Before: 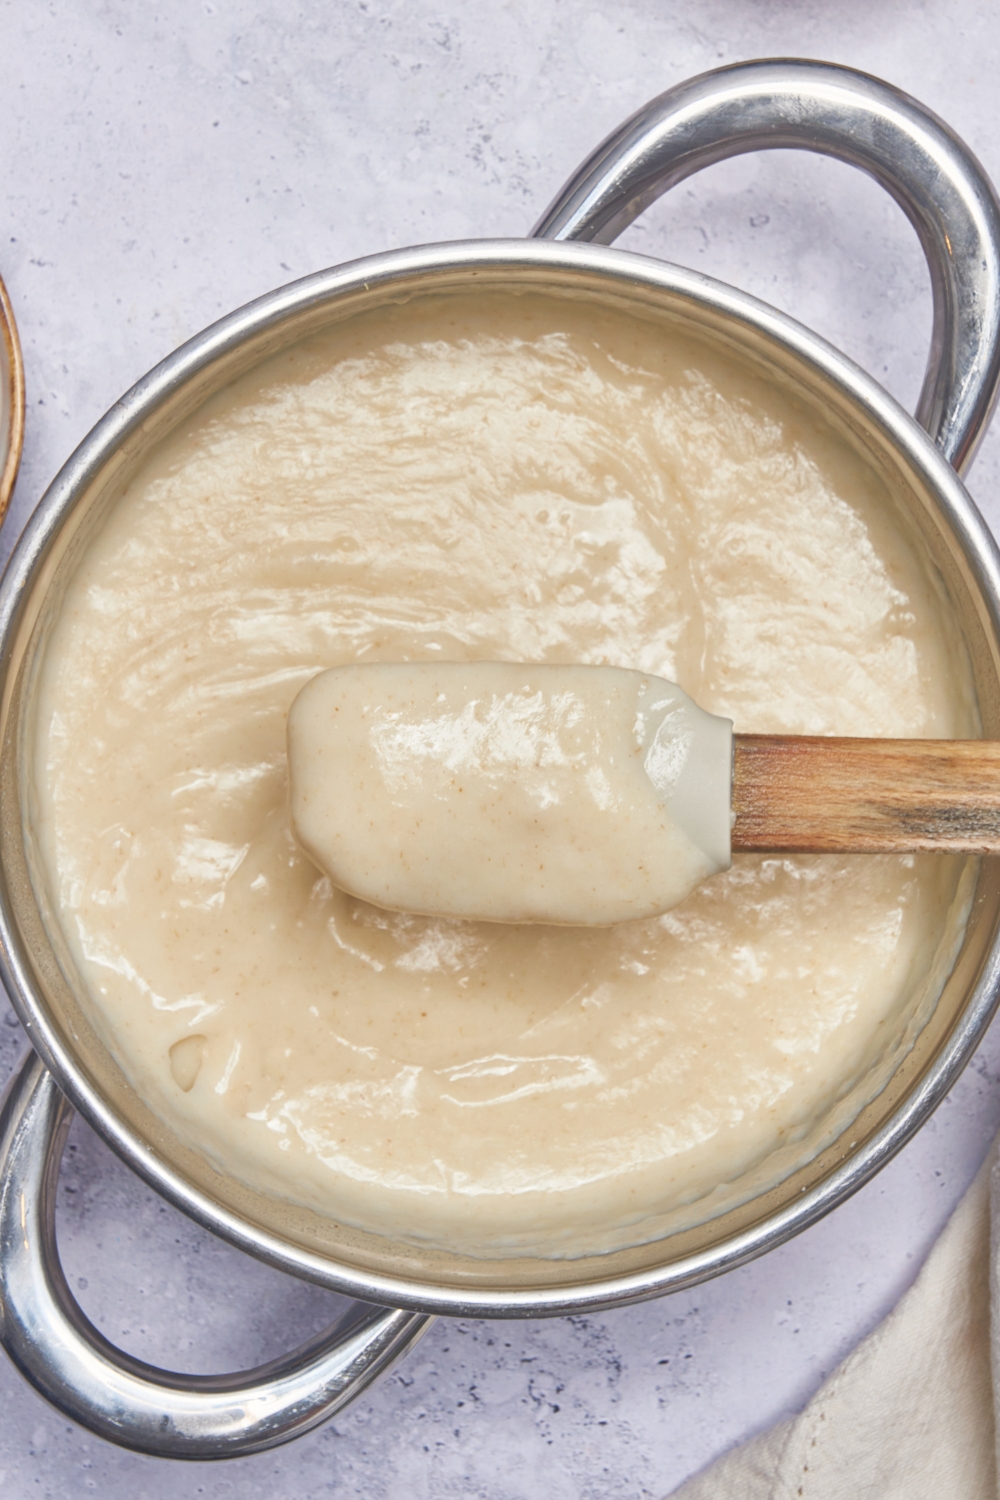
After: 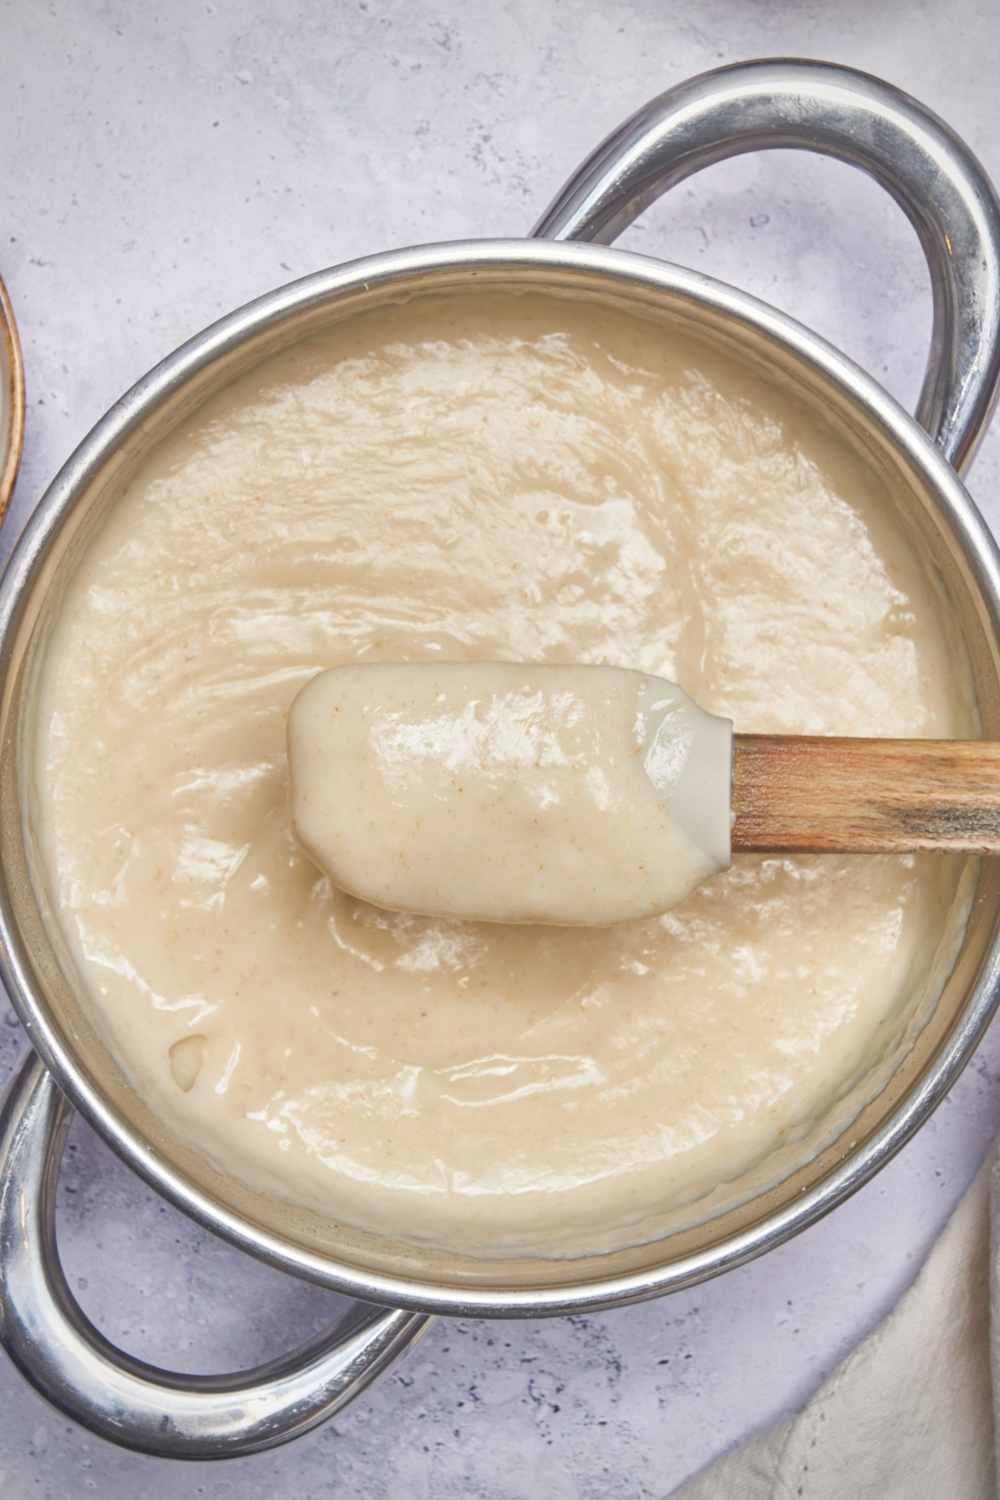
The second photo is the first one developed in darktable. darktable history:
vignetting: fall-off radius 60.65%
tone equalizer: on, module defaults
